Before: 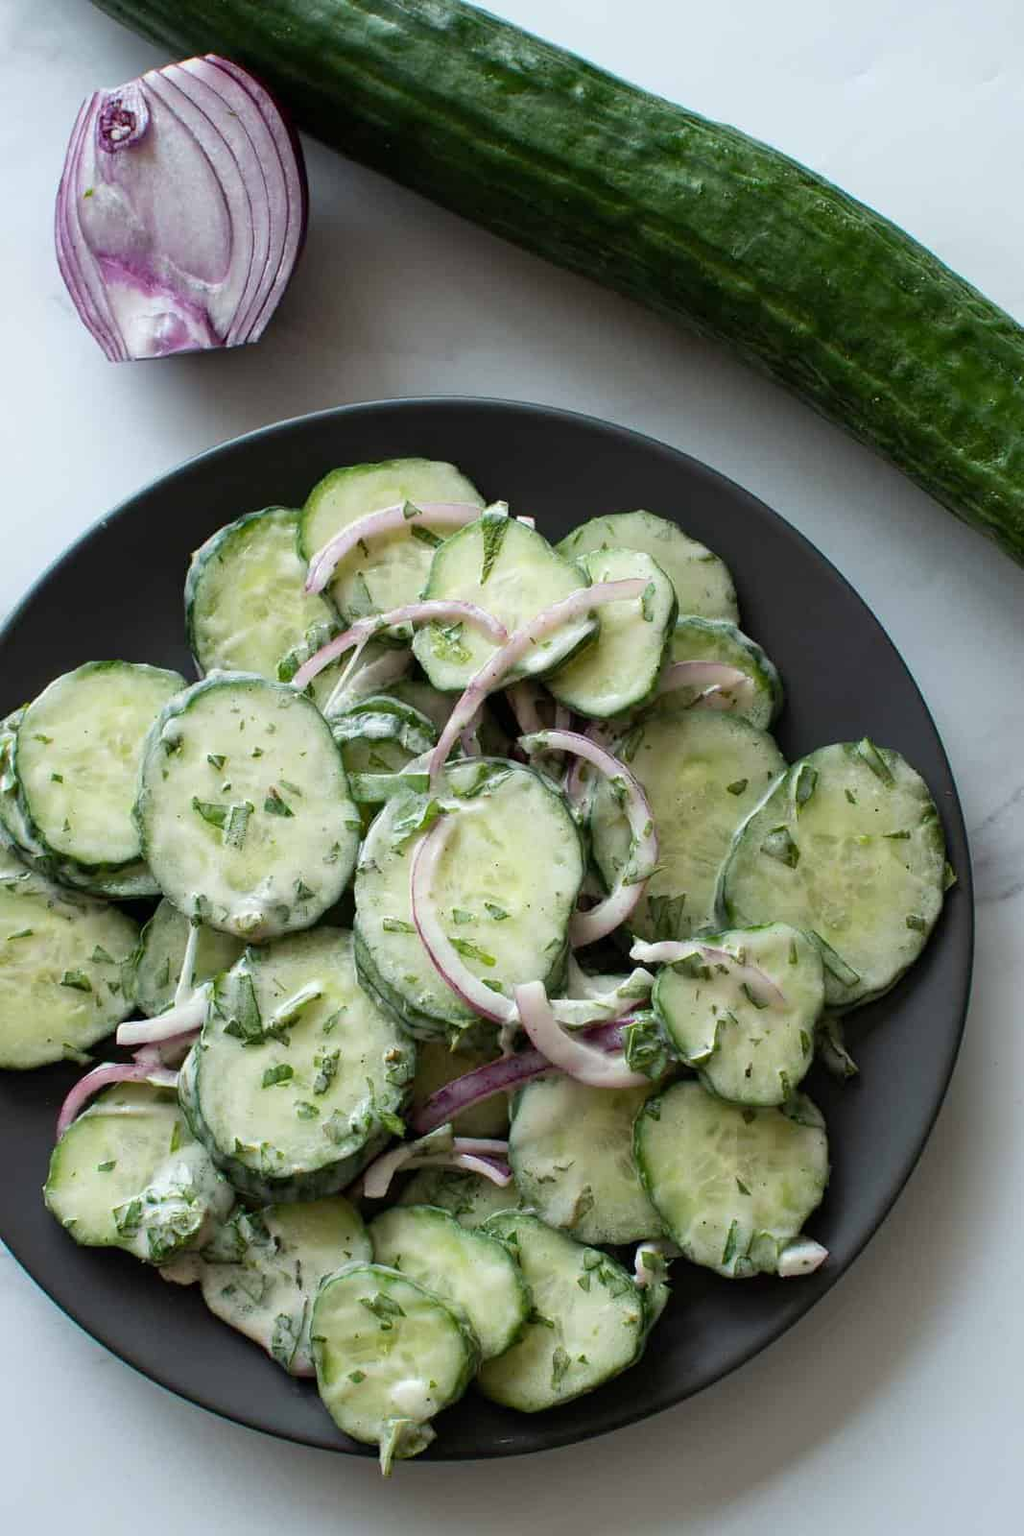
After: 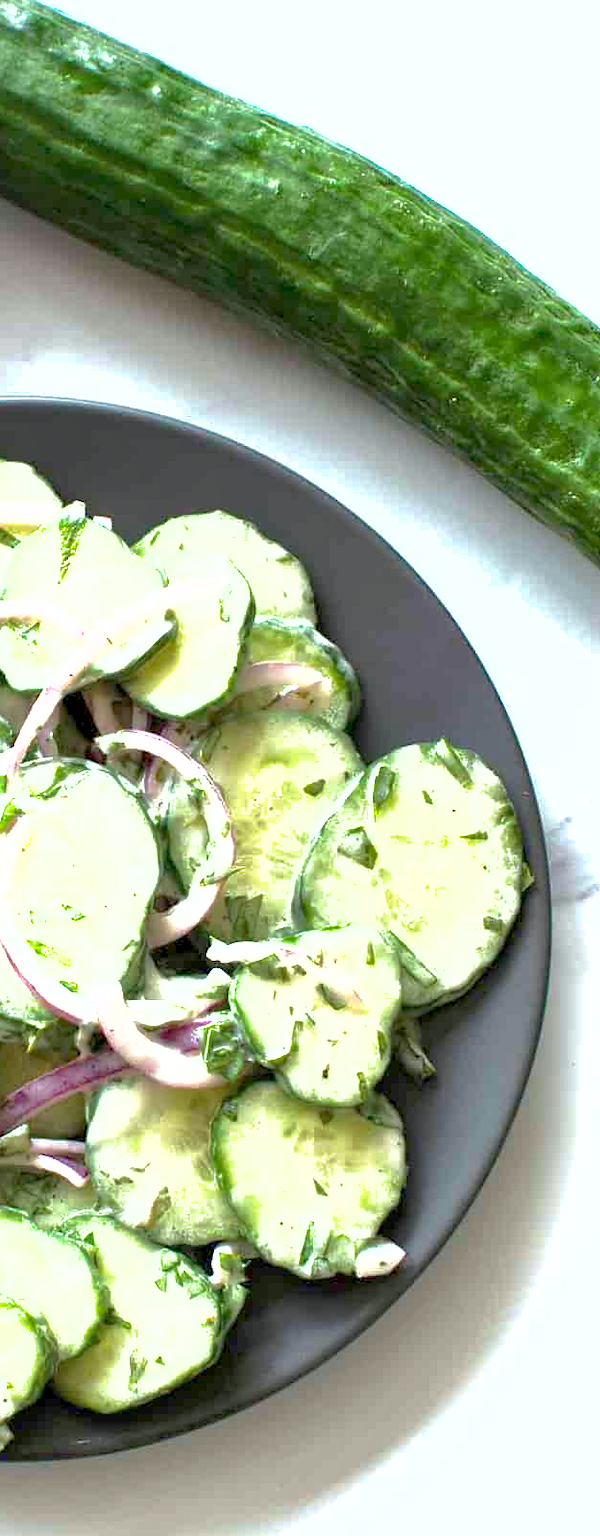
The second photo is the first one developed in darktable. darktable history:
shadows and highlights: on, module defaults
crop: left 41.402%
exposure: black level correction 0.001, exposure 1.84 EV, compensate highlight preservation false
white balance: red 0.986, blue 1.01
